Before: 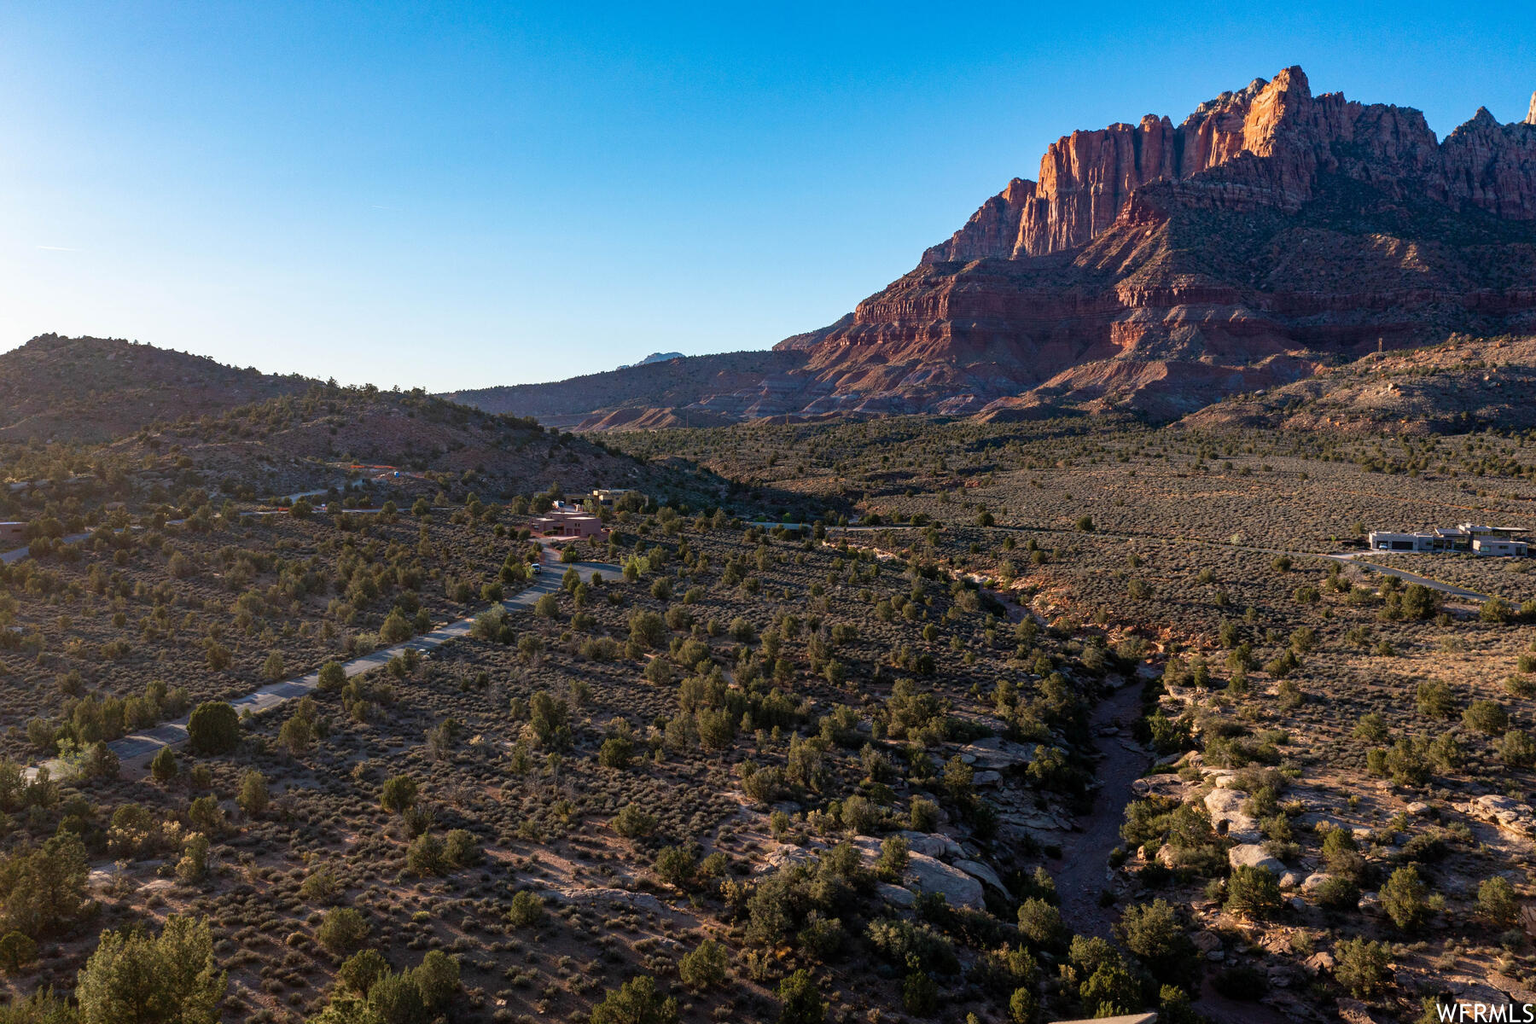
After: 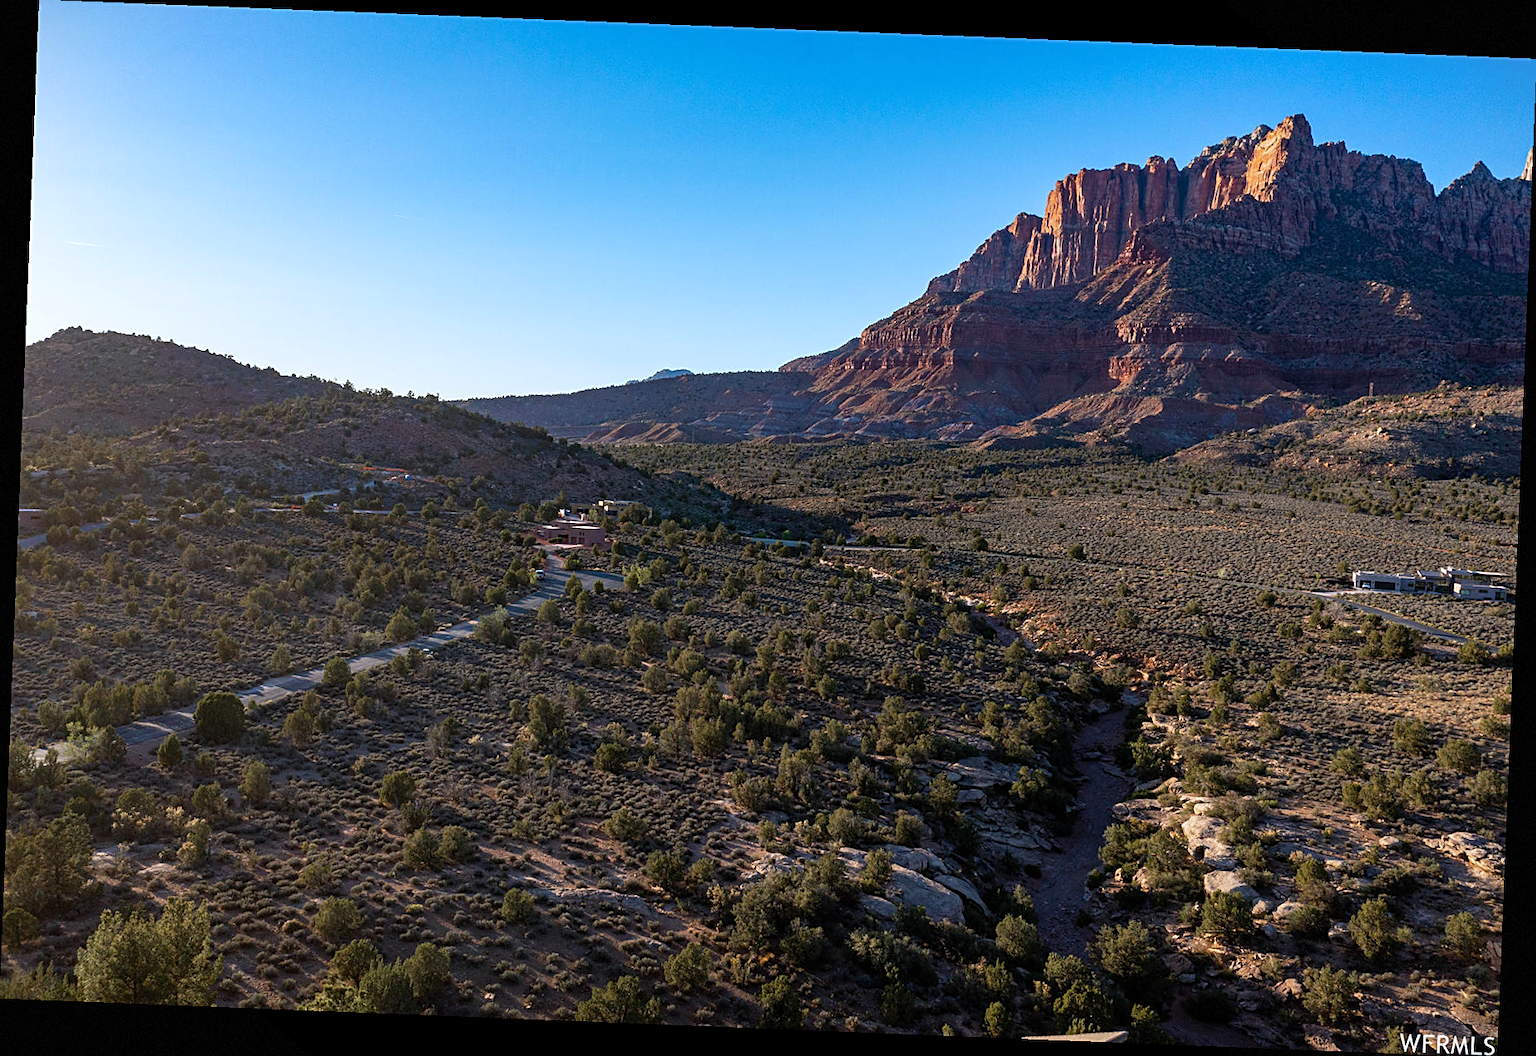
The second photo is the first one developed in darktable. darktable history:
rotate and perspective: rotation 2.27°, automatic cropping off
white balance: red 0.967, blue 1.049
vignetting: fall-off start 97.28%, fall-off radius 79%, brightness -0.462, saturation -0.3, width/height ratio 1.114, dithering 8-bit output, unbound false
sharpen: on, module defaults
